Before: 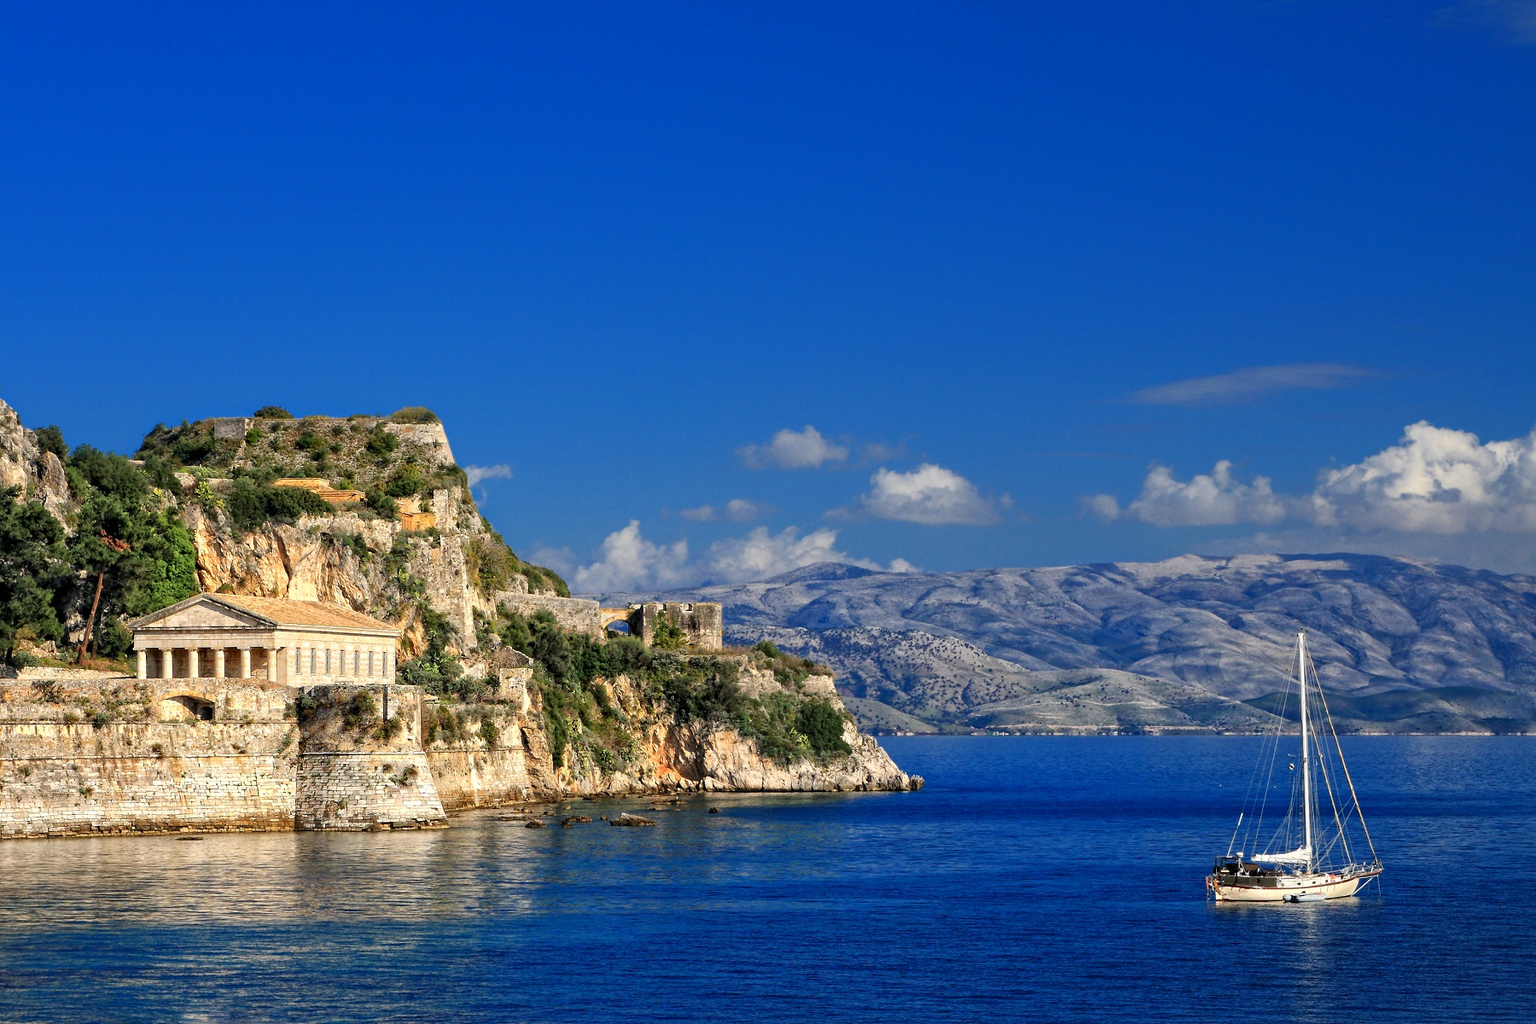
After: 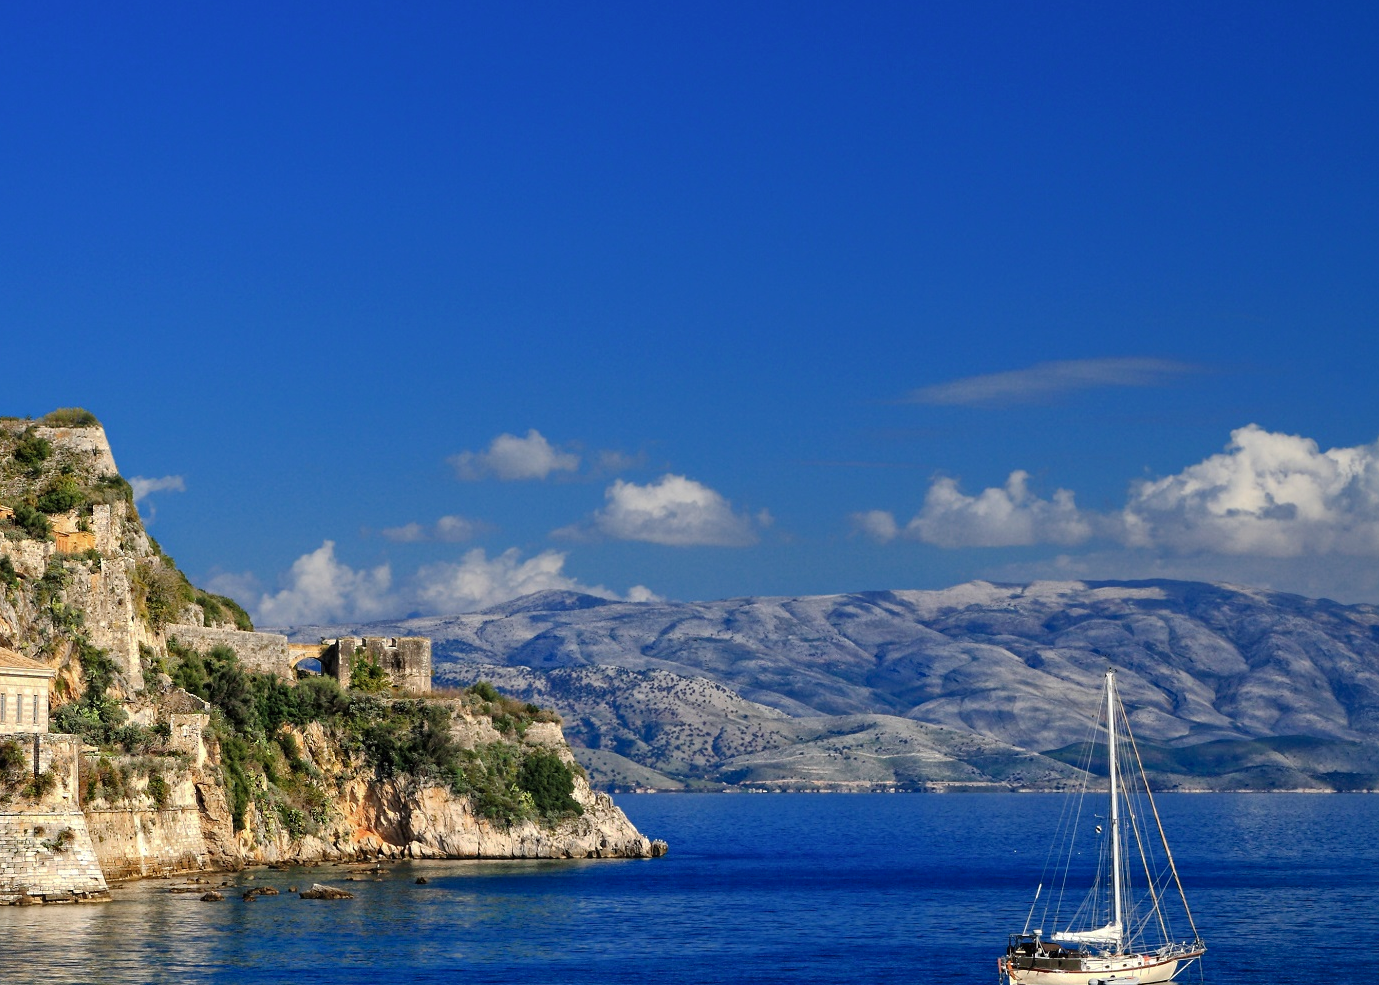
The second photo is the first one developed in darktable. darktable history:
white balance: red 1, blue 1
crop: left 23.095%, top 5.827%, bottom 11.854%
tone curve: curves: ch0 [(0, 0) (0.003, 0.013) (0.011, 0.018) (0.025, 0.027) (0.044, 0.045) (0.069, 0.068) (0.1, 0.096) (0.136, 0.13) (0.177, 0.168) (0.224, 0.217) (0.277, 0.277) (0.335, 0.338) (0.399, 0.401) (0.468, 0.473) (0.543, 0.544) (0.623, 0.621) (0.709, 0.7) (0.801, 0.781) (0.898, 0.869) (1, 1)], preserve colors none
